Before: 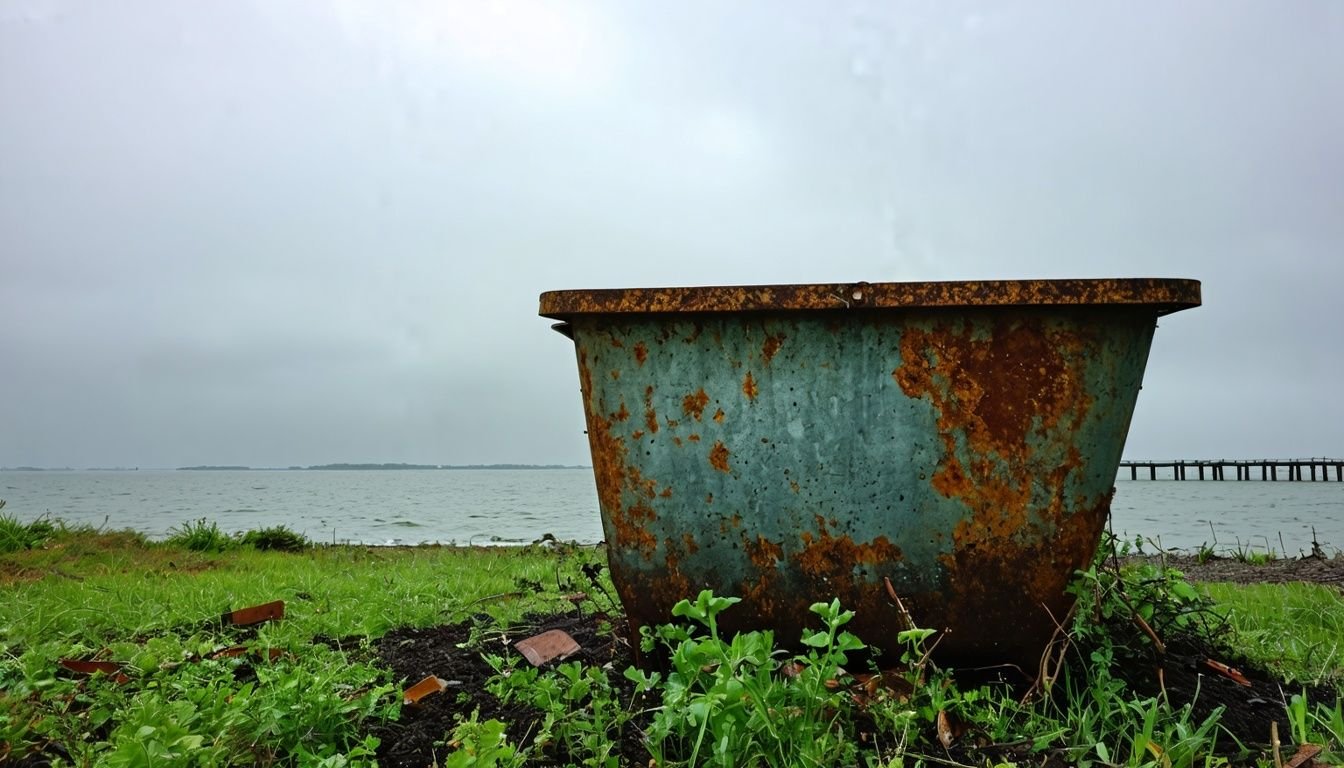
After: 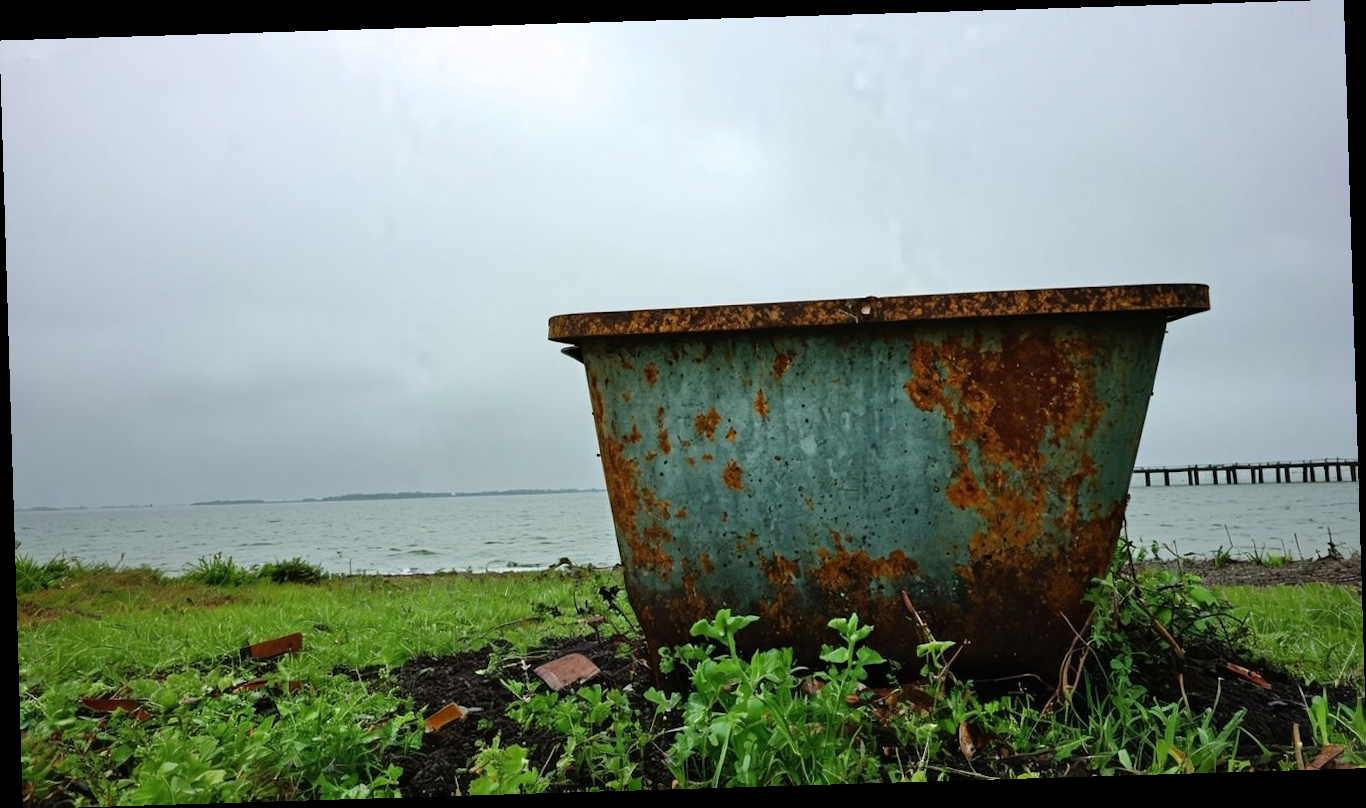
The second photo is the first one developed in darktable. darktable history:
rotate and perspective: rotation -1.75°, automatic cropping off
contrast brightness saturation: saturation -0.04
